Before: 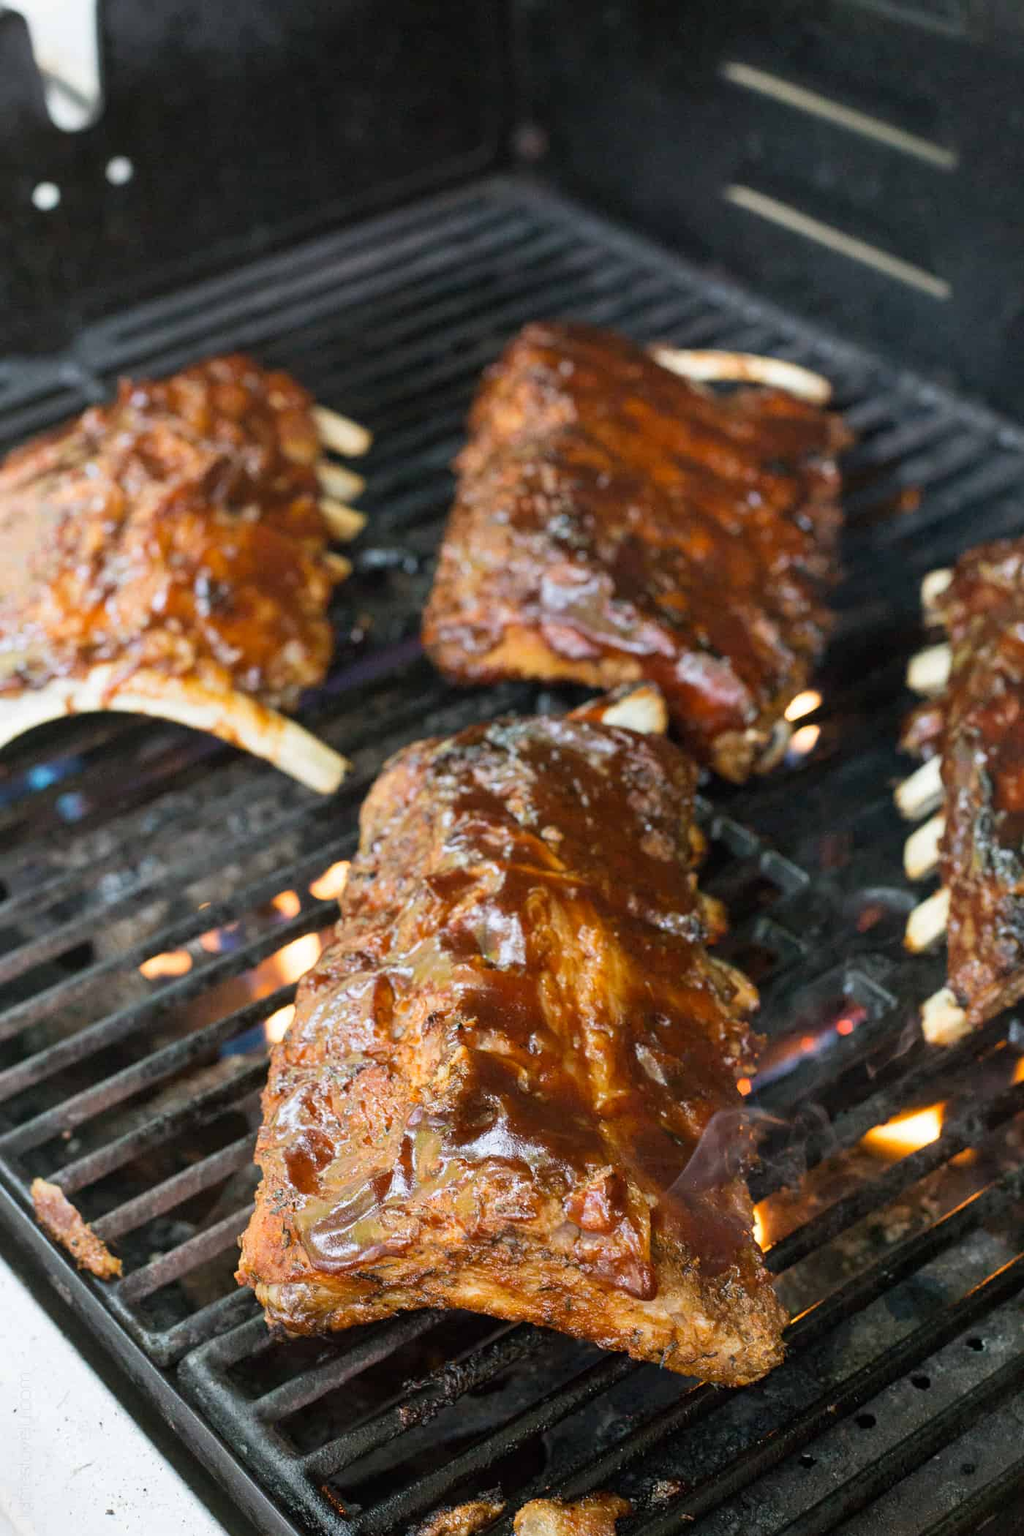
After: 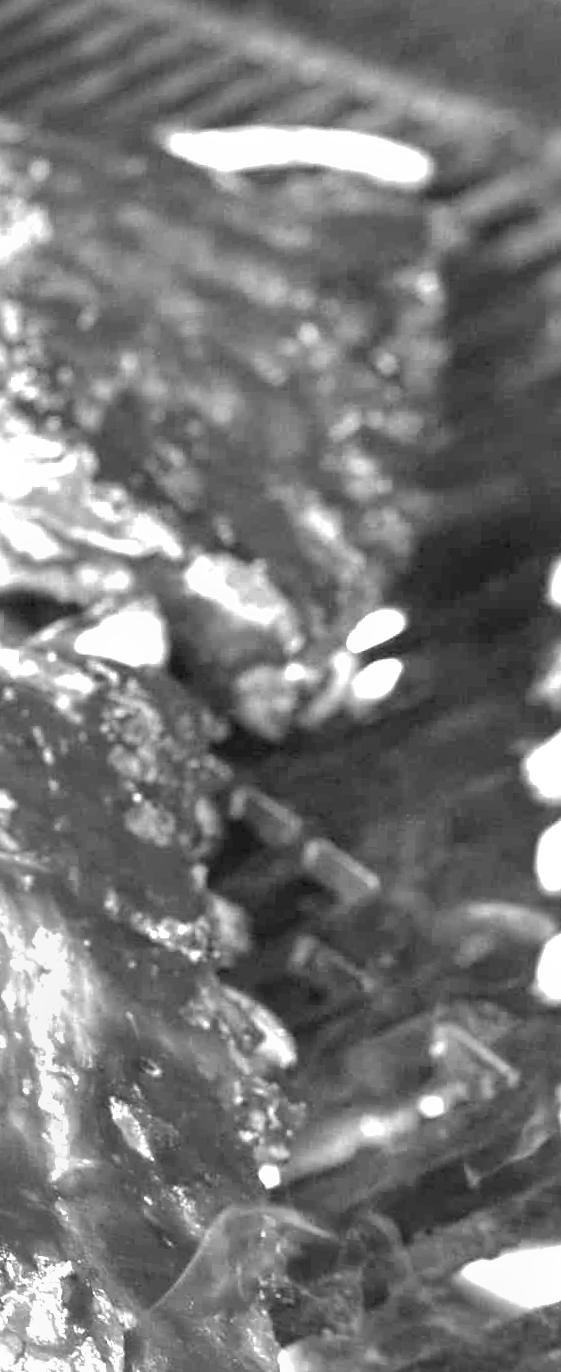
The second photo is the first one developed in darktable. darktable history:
exposure: black level correction 0, exposure 1.675 EV, compensate exposure bias true, compensate highlight preservation false
shadows and highlights: on, module defaults
rotate and perspective: rotation 1.69°, lens shift (vertical) -0.023, lens shift (horizontal) -0.291, crop left 0.025, crop right 0.988, crop top 0.092, crop bottom 0.842
crop: left 45.721%, top 13.393%, right 14.118%, bottom 10.01%
monochrome: on, module defaults
